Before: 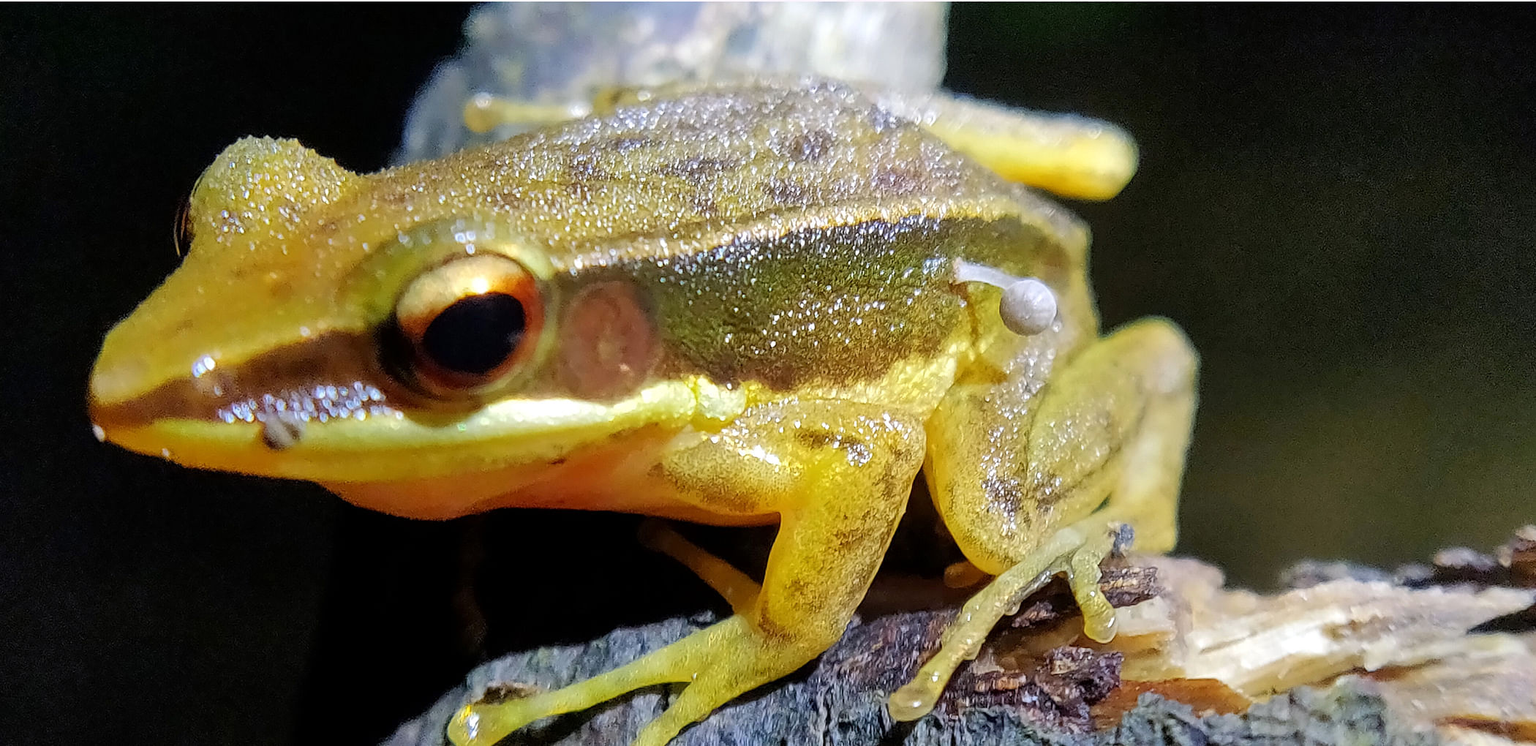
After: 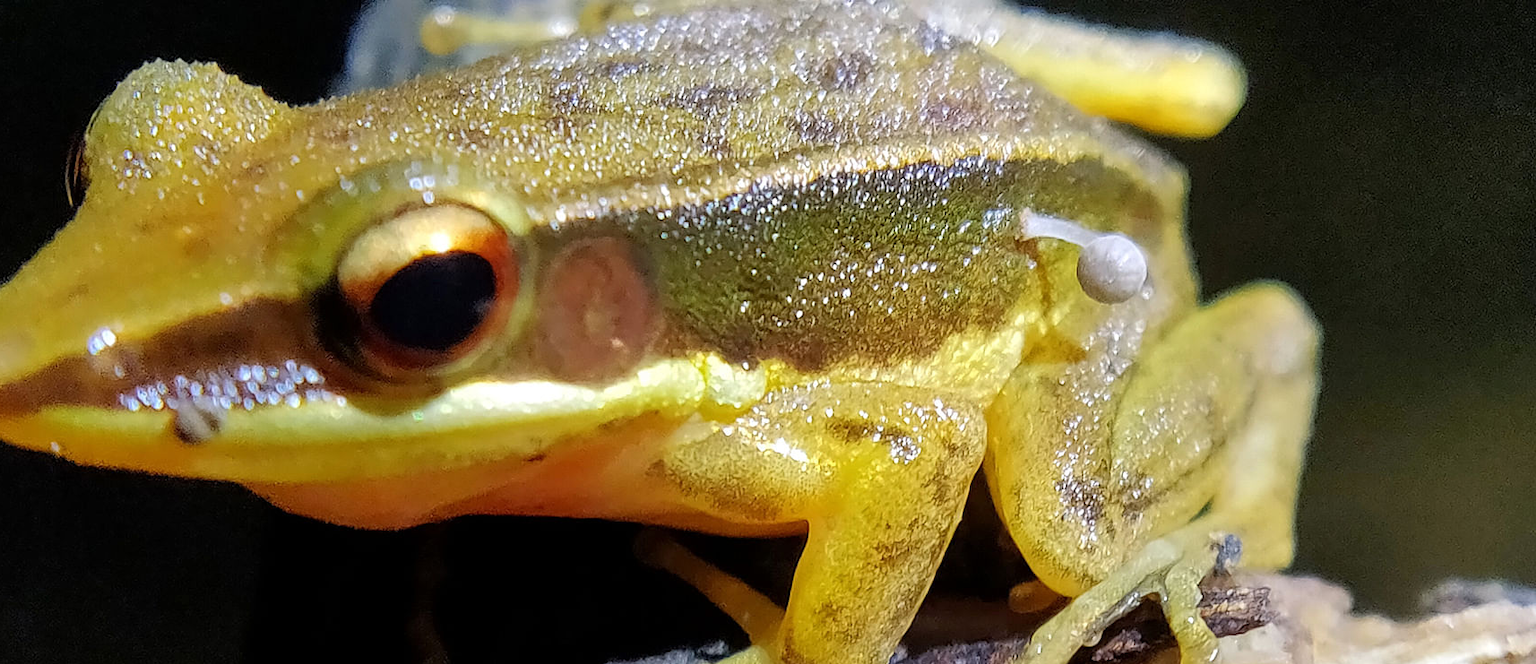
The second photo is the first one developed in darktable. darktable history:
crop: left 7.887%, top 11.788%, right 10.453%, bottom 15.466%
exposure: compensate highlight preservation false
